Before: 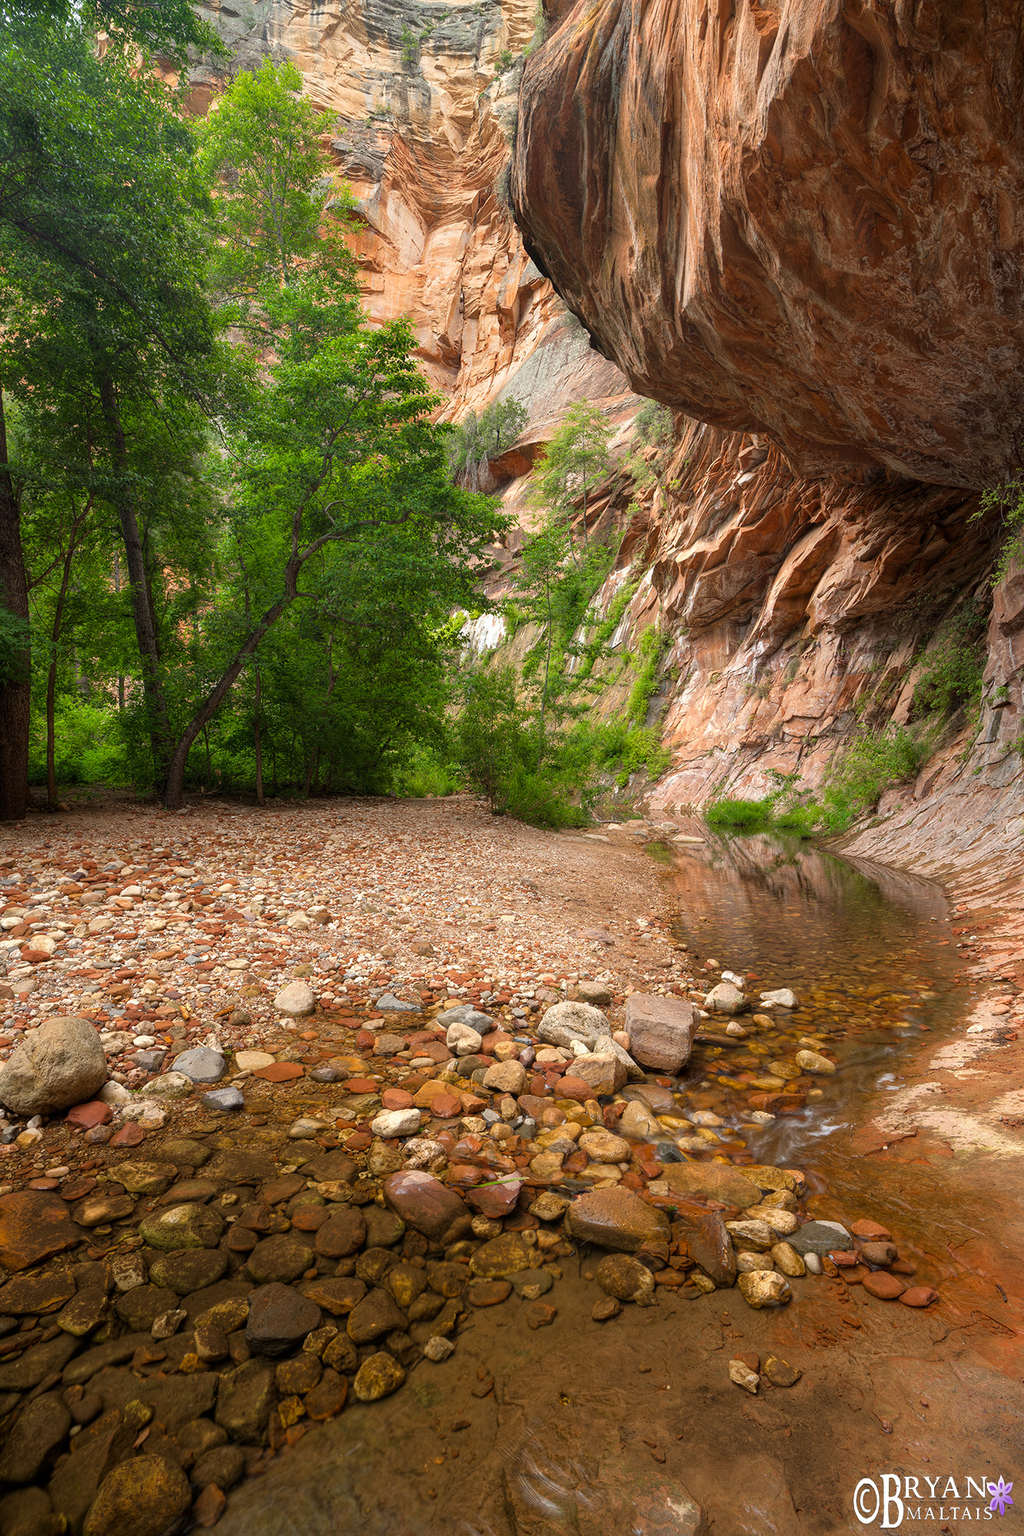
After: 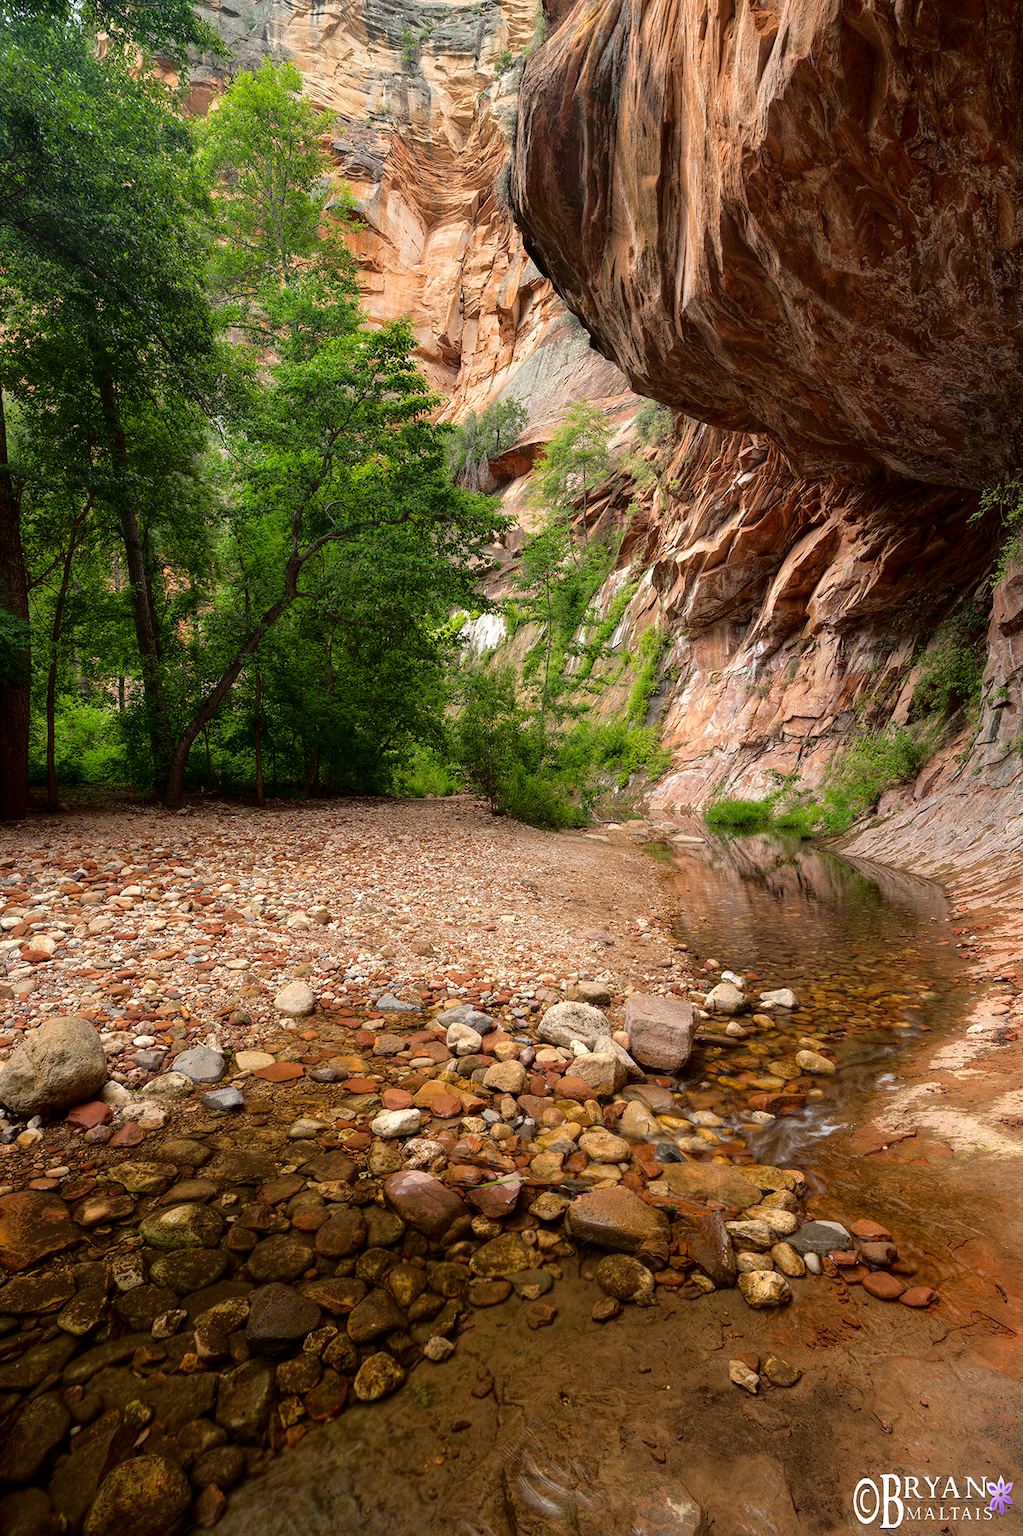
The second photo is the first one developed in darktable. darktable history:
tone equalizer: on, module defaults
fill light: exposure -2 EV, width 8.6
